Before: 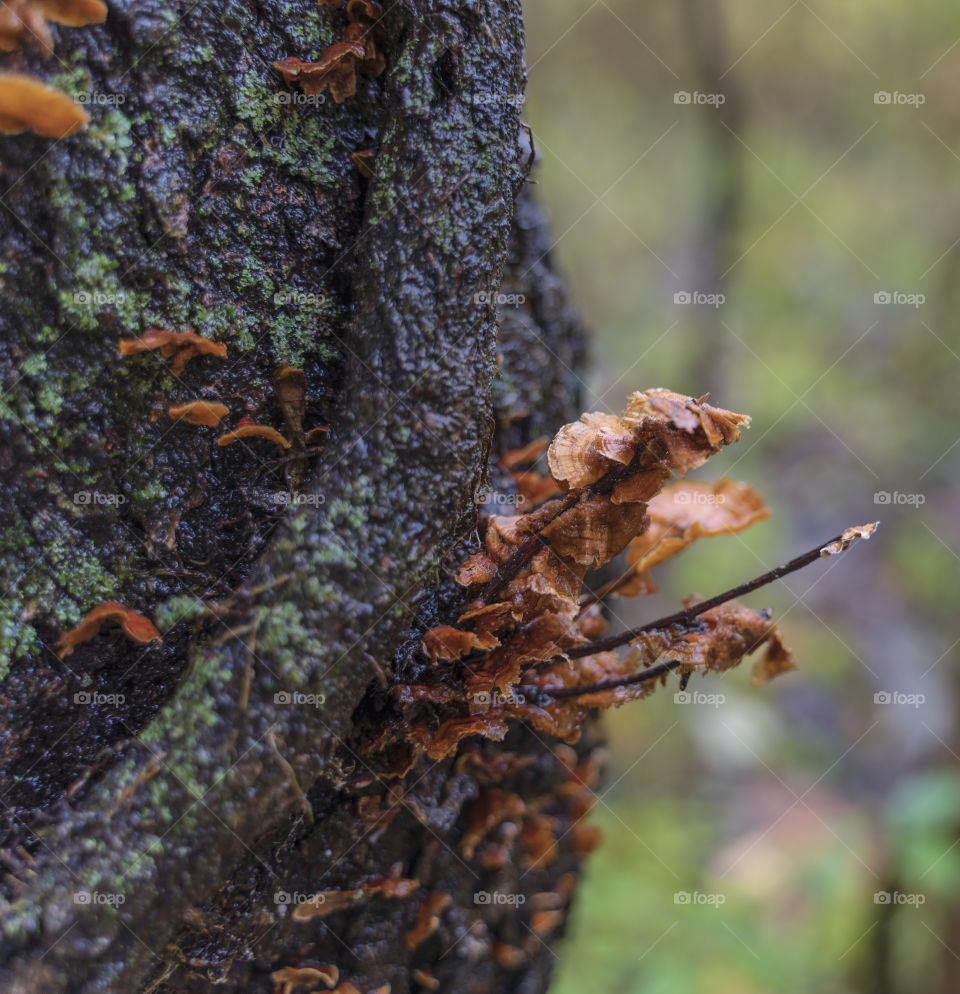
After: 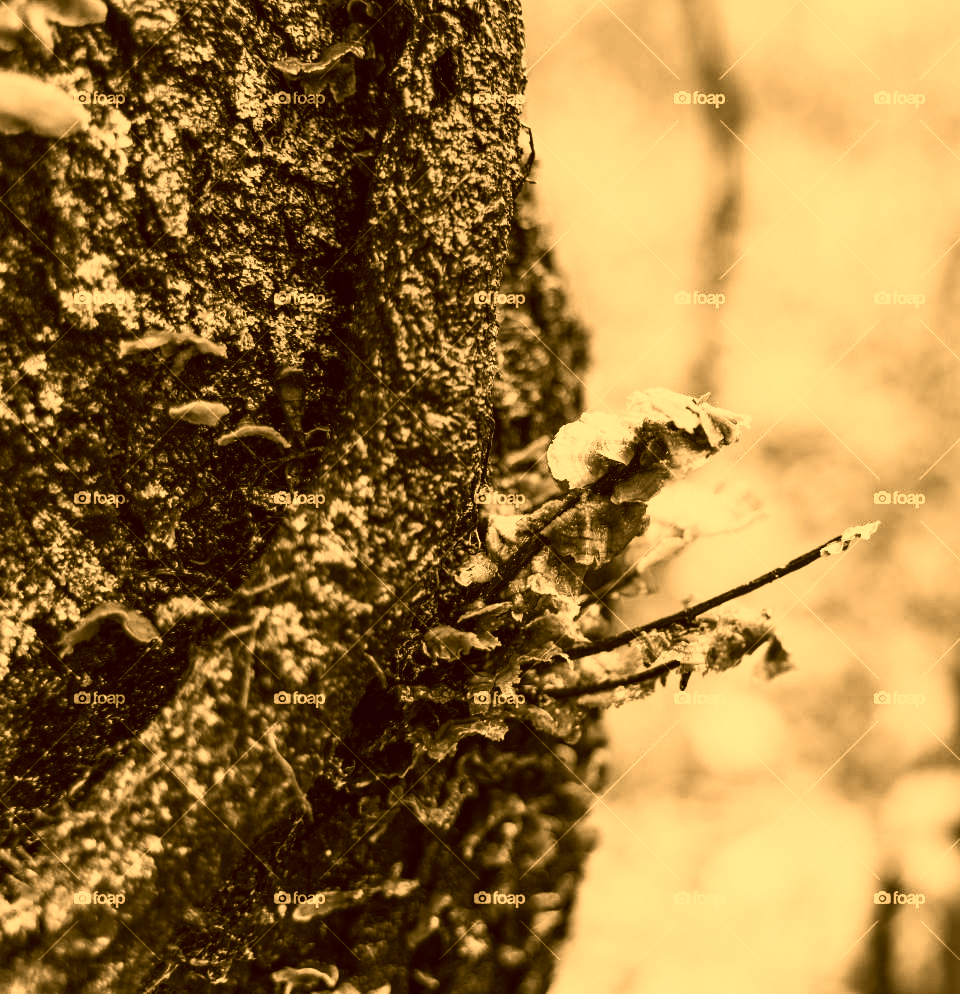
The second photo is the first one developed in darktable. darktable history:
exposure: black level correction 0, exposure 0.498 EV, compensate highlight preservation false
contrast brightness saturation: contrast 0.532, brightness 0.466, saturation -0.991
filmic rgb: black relative exposure -5.06 EV, white relative exposure 3.98 EV, hardness 2.9, contrast 1.299, highlights saturation mix -28.98%, color science v6 (2022)
color correction: highlights a* 10.65, highlights b* 30.73, shadows a* 2.81, shadows b* 16.88, saturation 1.73
